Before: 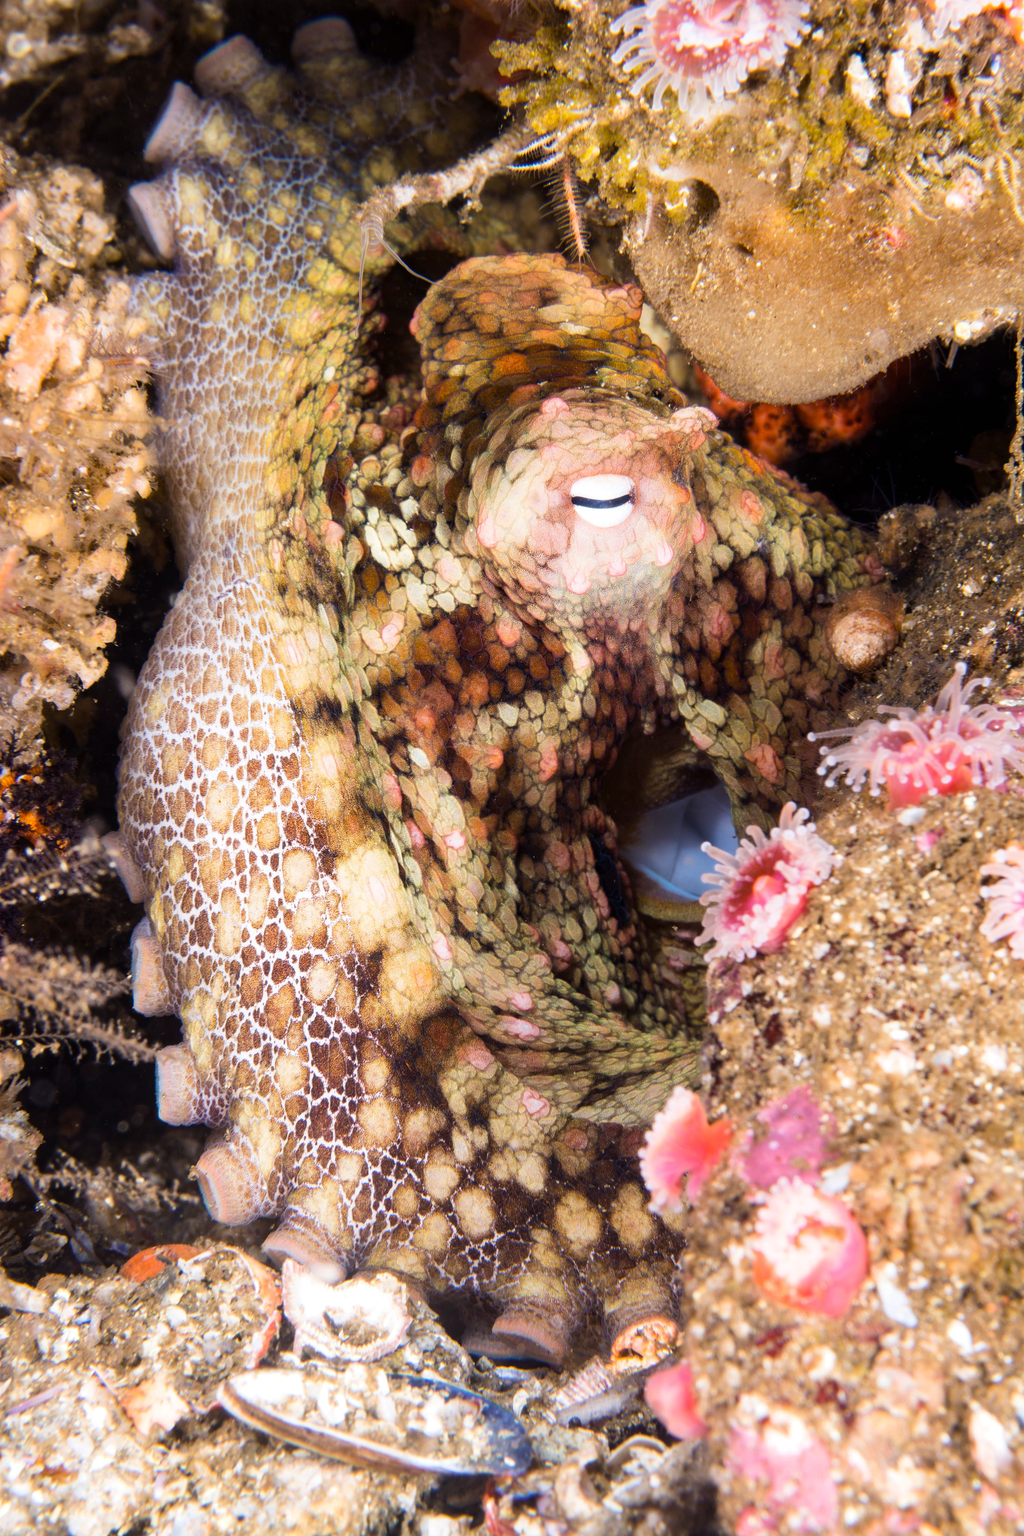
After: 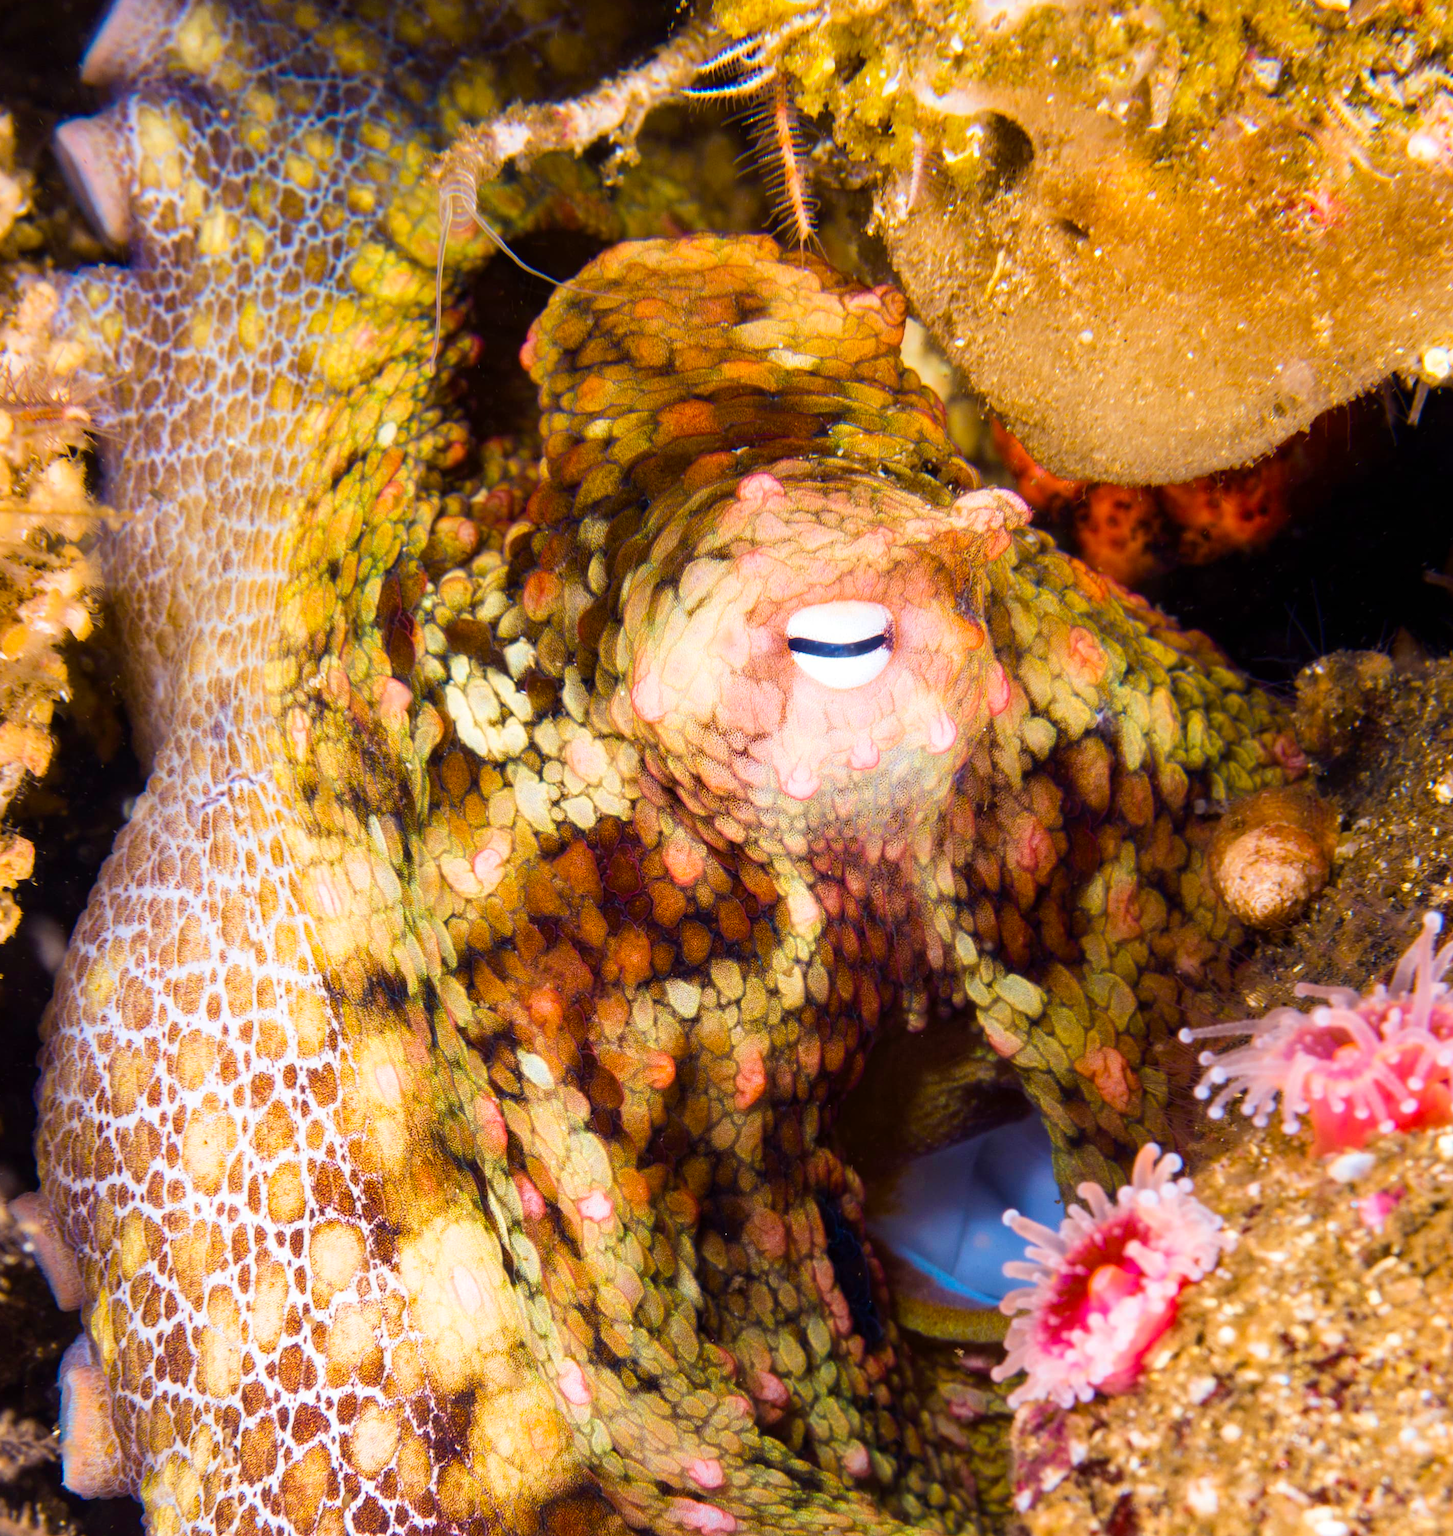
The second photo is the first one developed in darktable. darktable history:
velvia: strength 51.08%, mid-tones bias 0.503
crop and rotate: left 9.352%, top 7.279%, right 4.912%, bottom 32.315%
